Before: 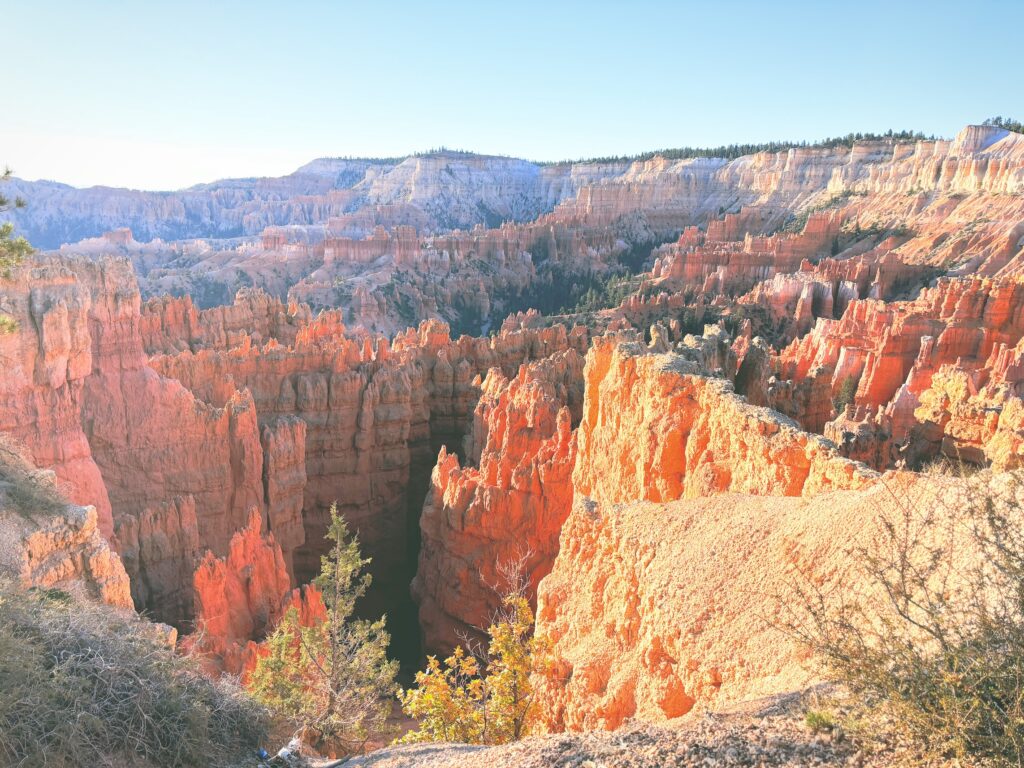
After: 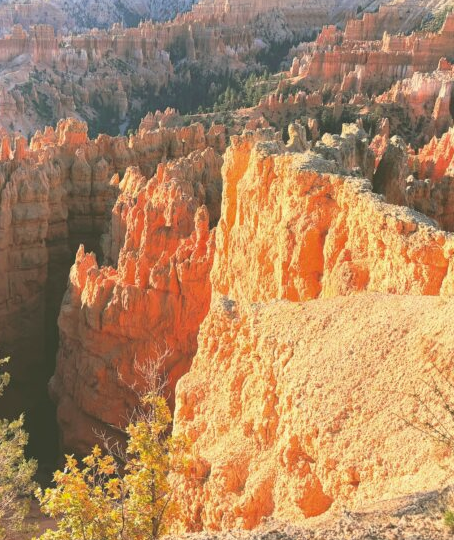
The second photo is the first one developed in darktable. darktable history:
crop: left 35.432%, top 26.233%, right 20.145%, bottom 3.432%
color balance: lift [1.005, 1.002, 0.998, 0.998], gamma [1, 1.021, 1.02, 0.979], gain [0.923, 1.066, 1.056, 0.934]
